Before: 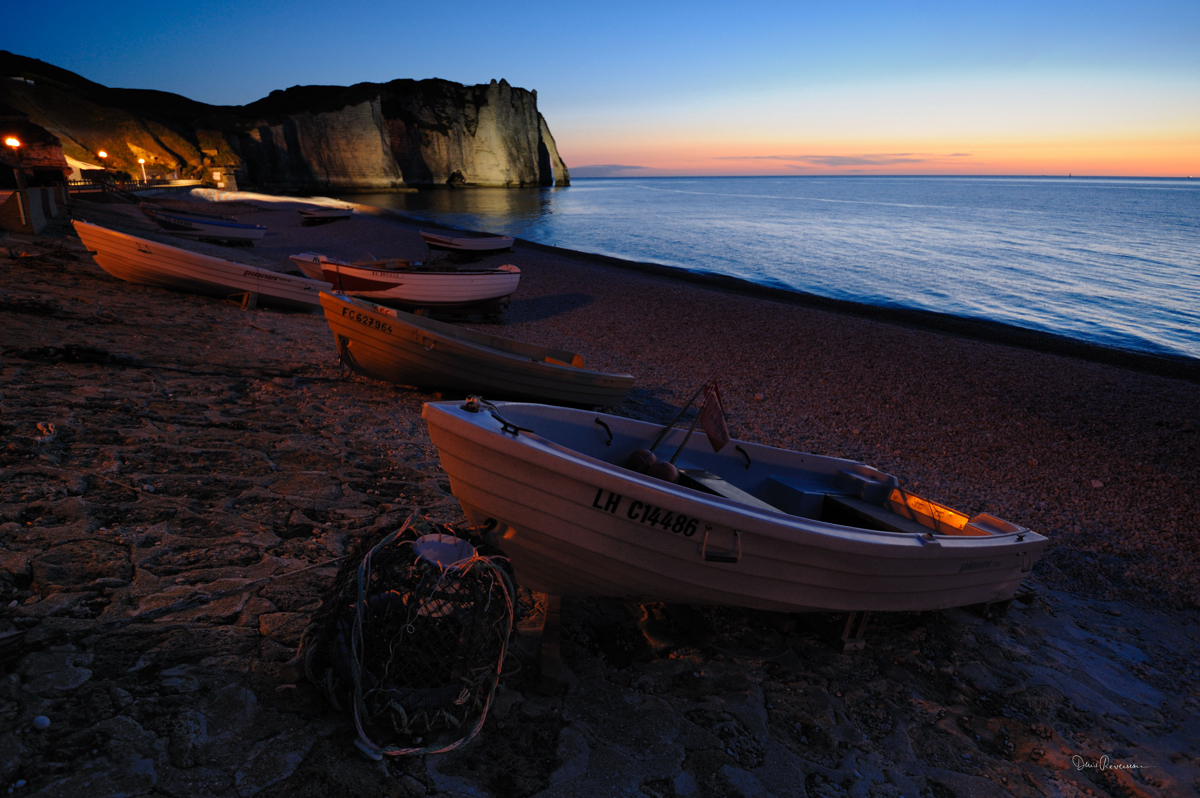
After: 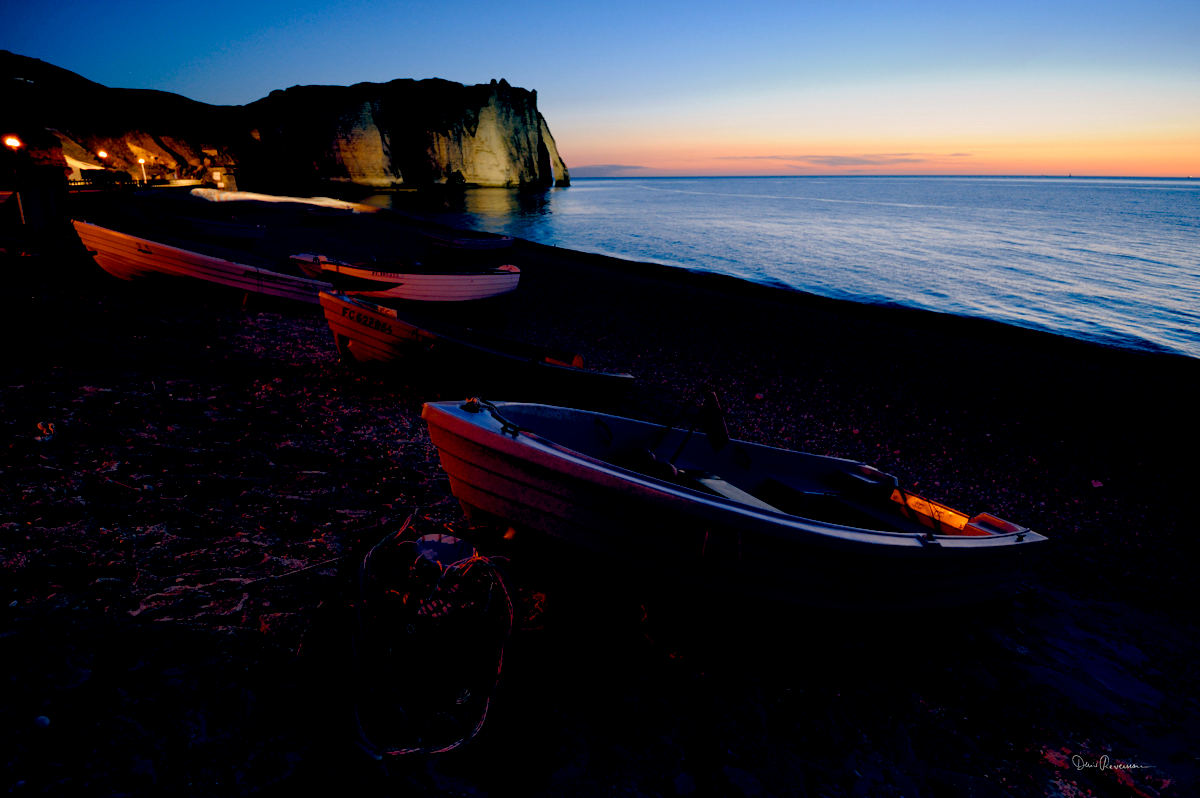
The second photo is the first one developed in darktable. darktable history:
color balance: lift [0.975, 0.993, 1, 1.015], gamma [1.1, 1, 1, 0.945], gain [1, 1.04, 1, 0.95]
color balance rgb: perceptual saturation grading › global saturation 20%, perceptual saturation grading › highlights -25%, perceptual saturation grading › shadows 25%
